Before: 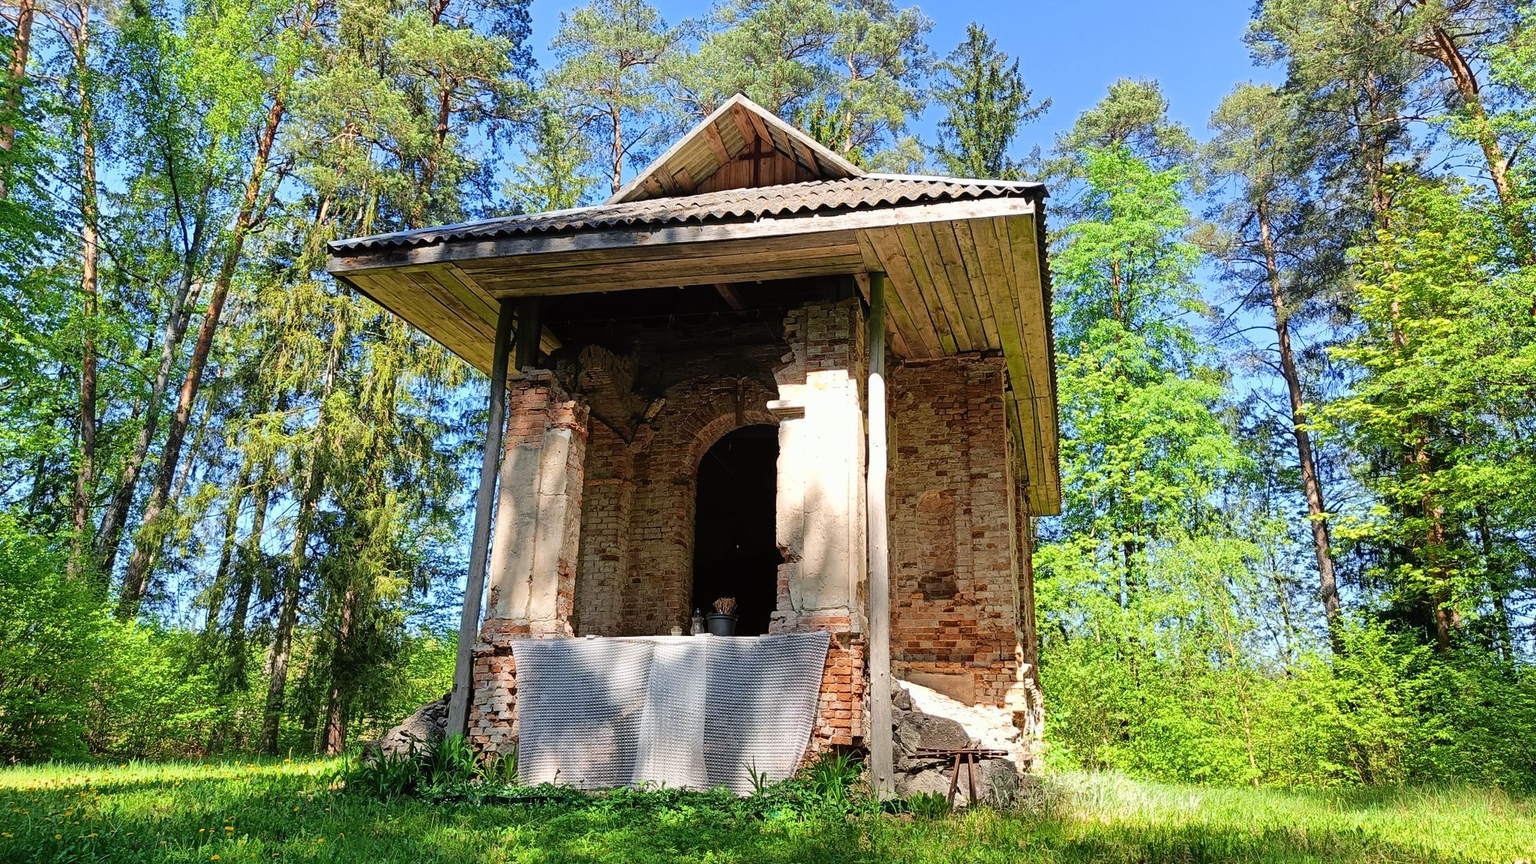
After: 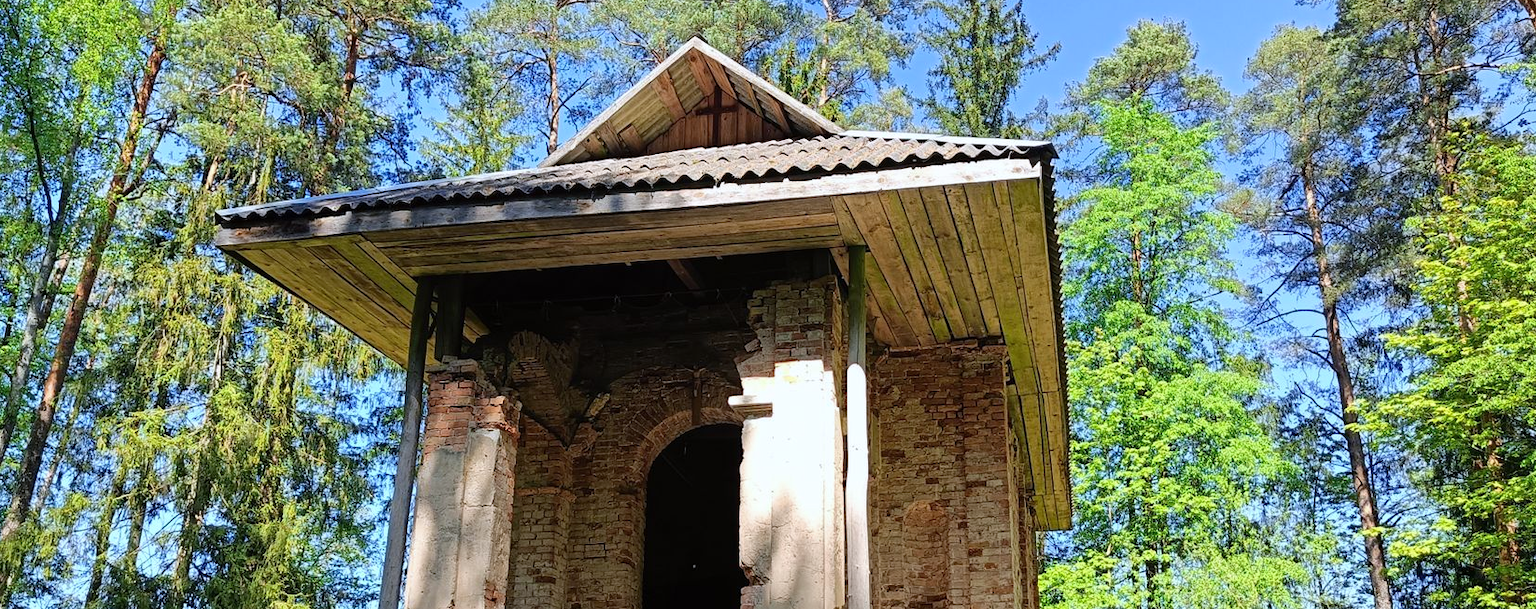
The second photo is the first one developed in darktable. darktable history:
crop and rotate: left 9.345%, top 7.22%, right 4.982%, bottom 32.331%
white balance: red 0.974, blue 1.044
